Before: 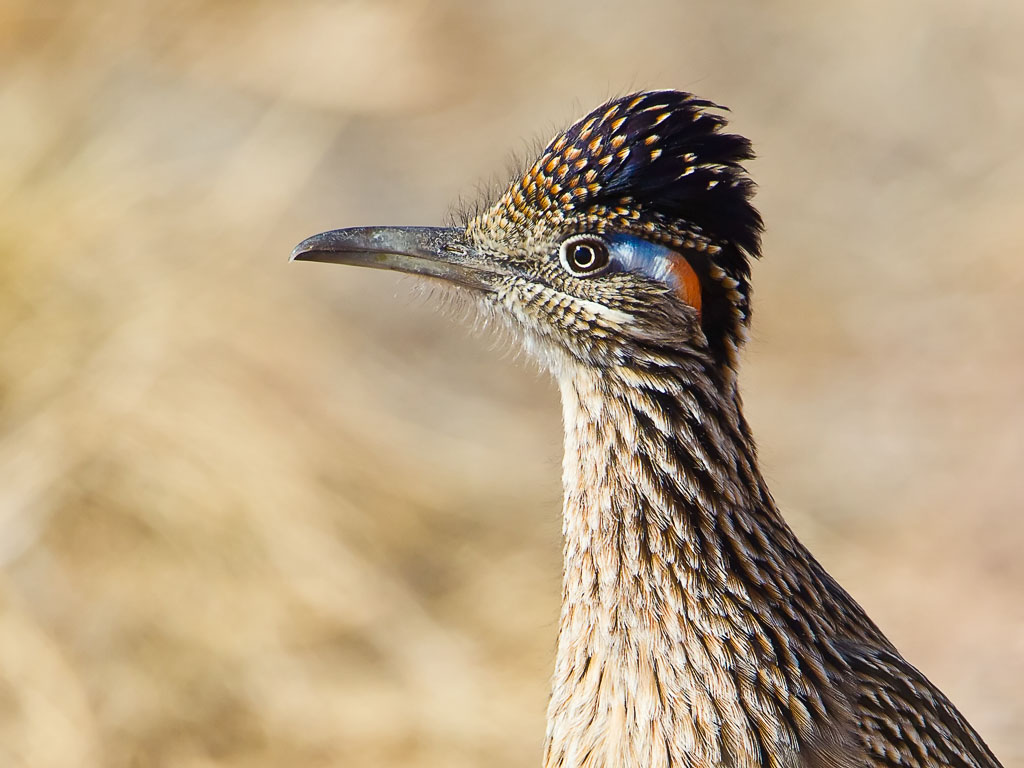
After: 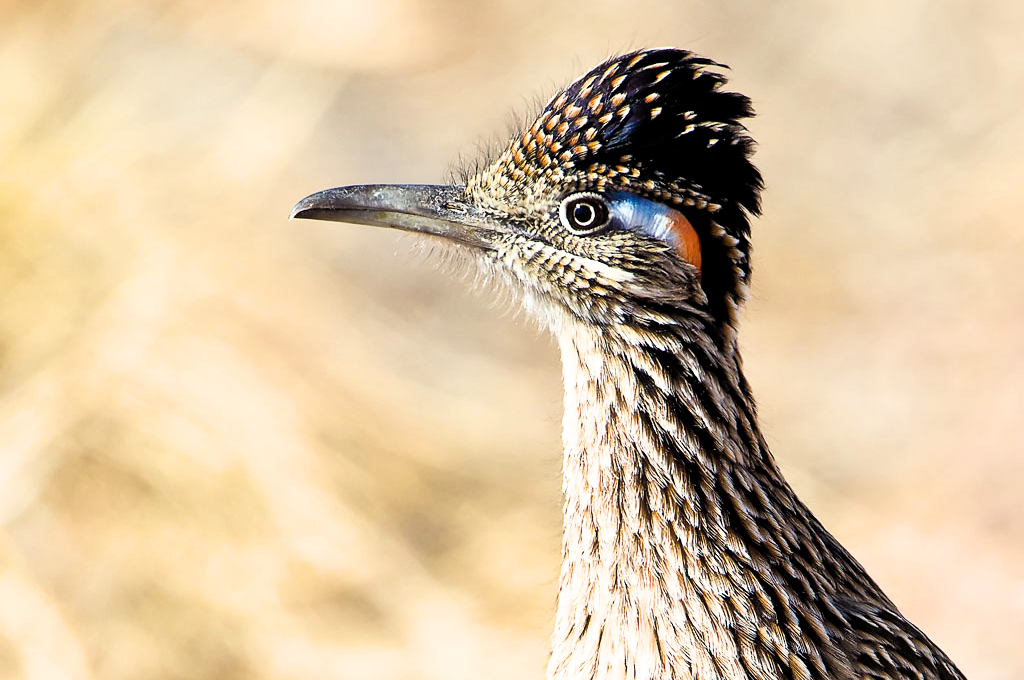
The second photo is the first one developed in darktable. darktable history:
filmic rgb: black relative exposure -6.31 EV, white relative exposure 2.79 EV, target black luminance 0%, hardness 4.57, latitude 67.94%, contrast 1.289, shadows ↔ highlights balance -3.38%
exposure: exposure 0.486 EV, compensate highlight preservation false
crop and rotate: top 5.562%, bottom 5.797%
